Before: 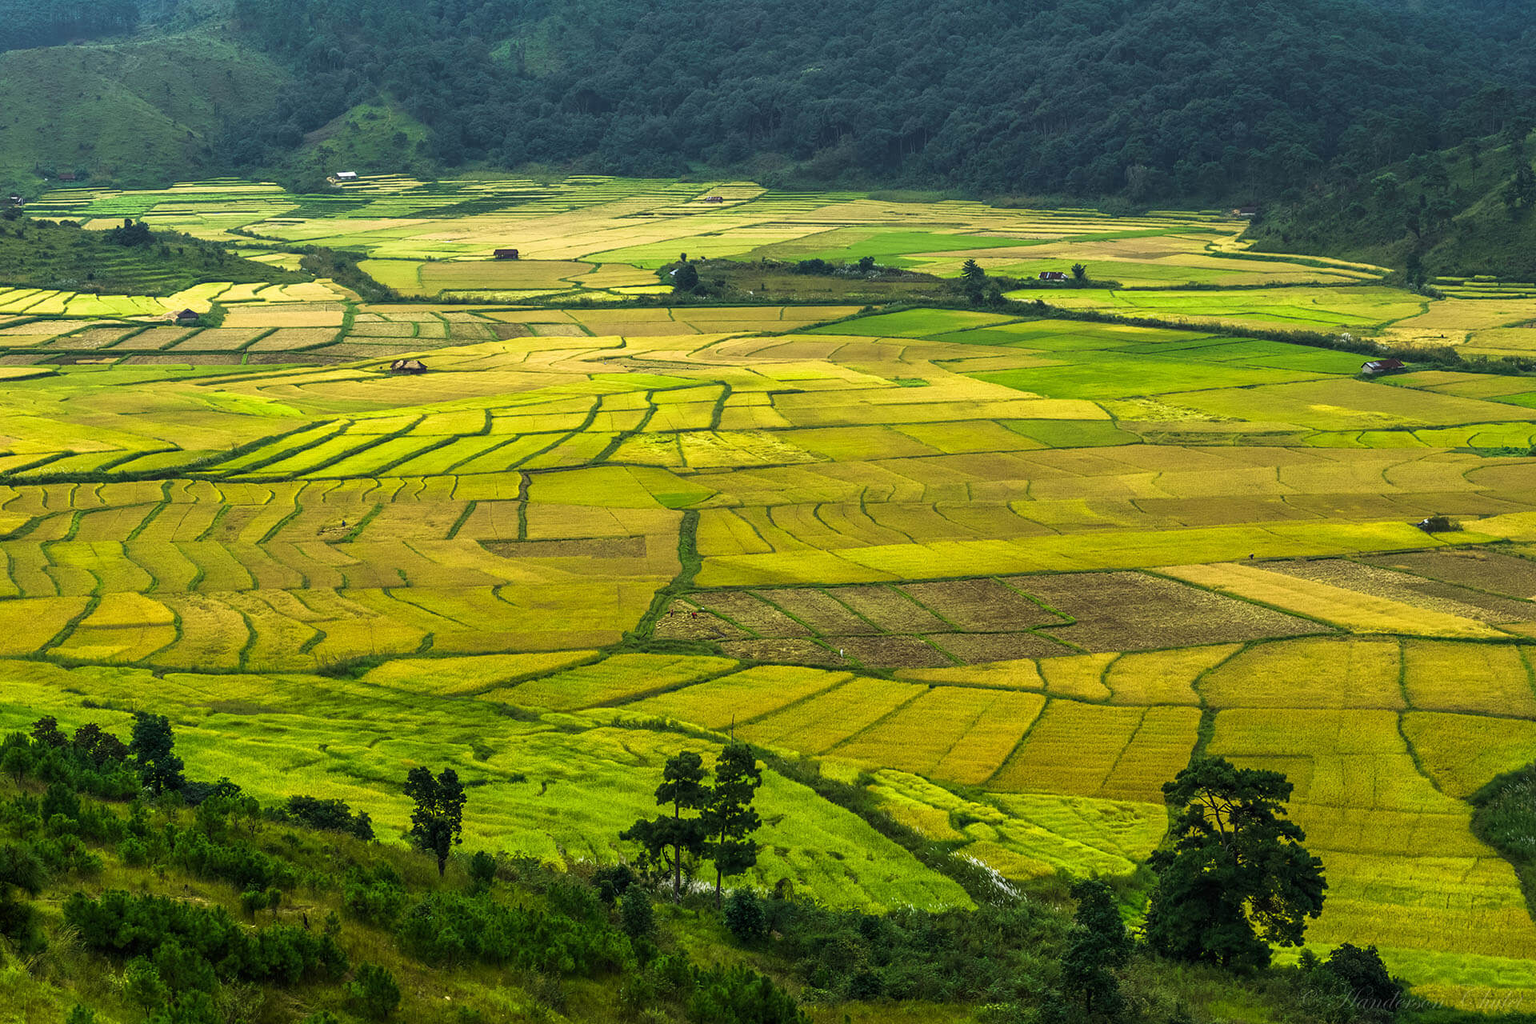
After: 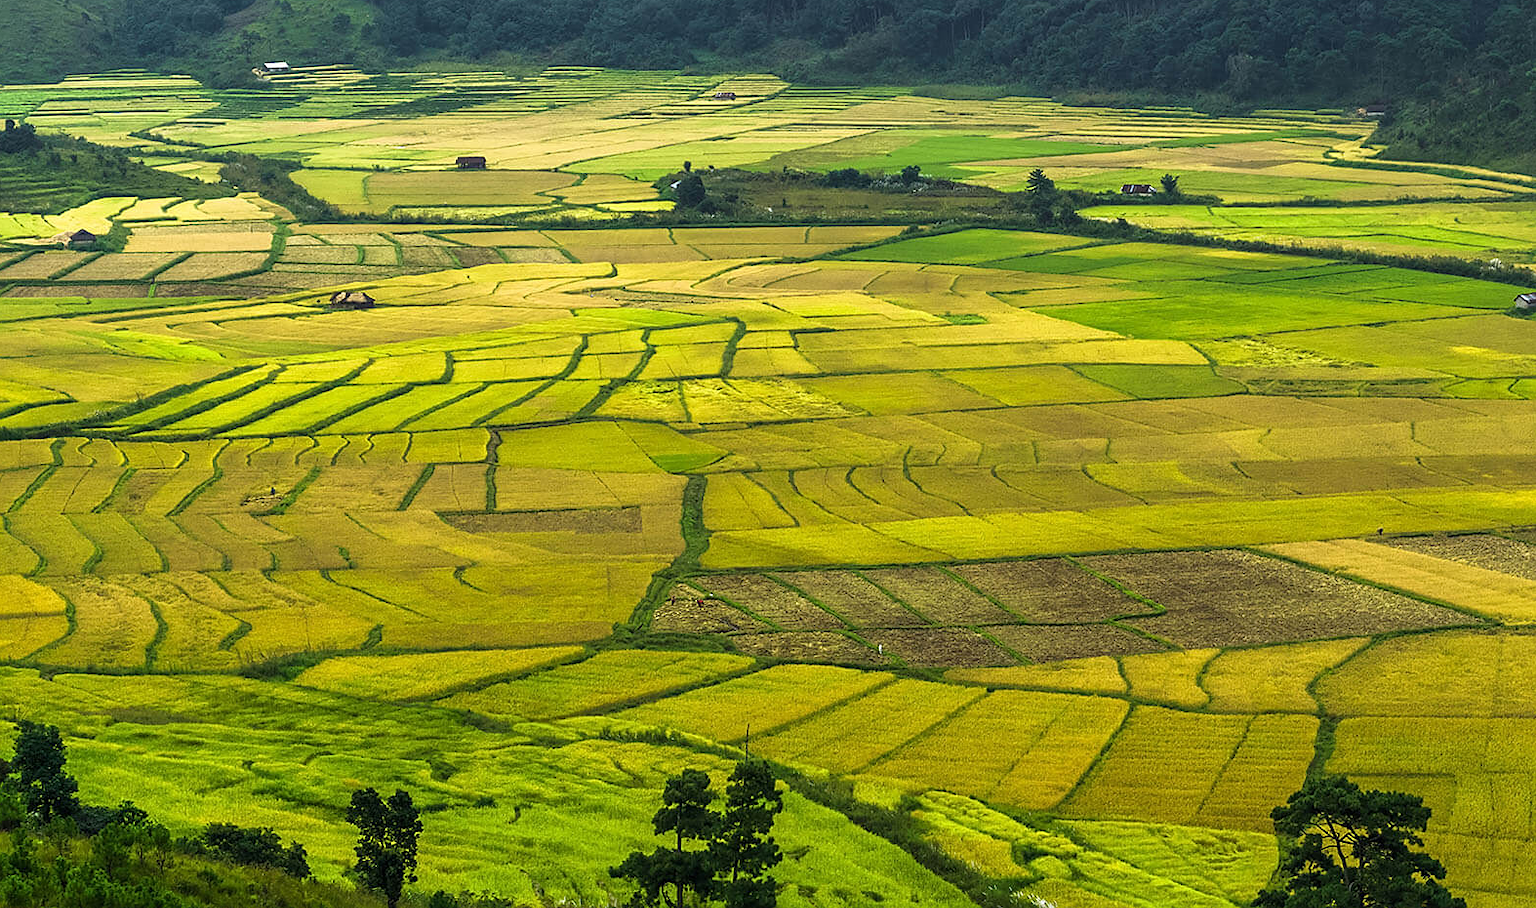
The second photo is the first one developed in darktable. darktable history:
sharpen: radius 1.458, amount 0.398, threshold 1.271
crop: left 7.856%, top 11.836%, right 10.12%, bottom 15.387%
